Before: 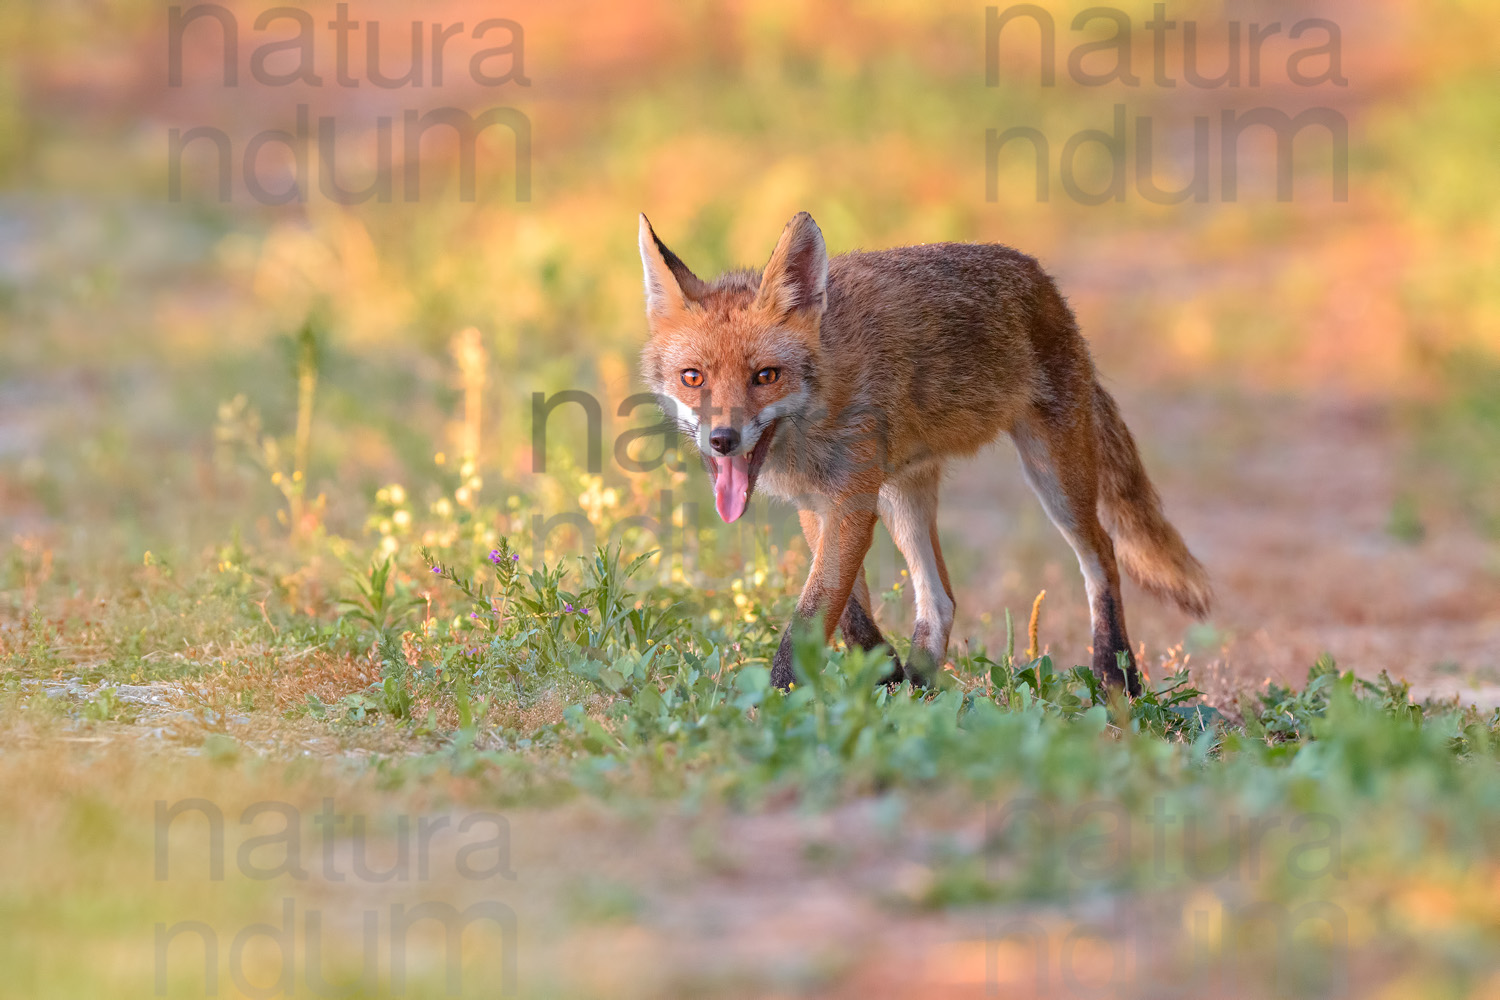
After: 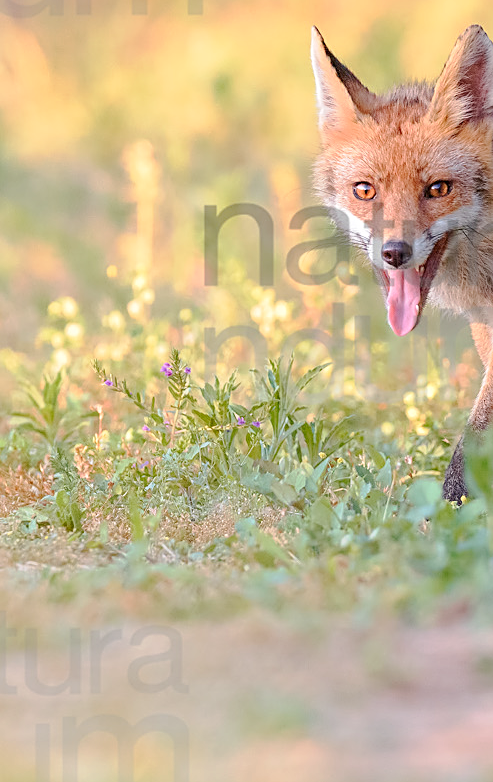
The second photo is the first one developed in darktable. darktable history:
tone curve: curves: ch0 [(0, 0) (0.003, 0.004) (0.011, 0.015) (0.025, 0.033) (0.044, 0.058) (0.069, 0.091) (0.1, 0.131) (0.136, 0.178) (0.177, 0.232) (0.224, 0.294) (0.277, 0.362) (0.335, 0.434) (0.399, 0.512) (0.468, 0.582) (0.543, 0.646) (0.623, 0.713) (0.709, 0.783) (0.801, 0.876) (0.898, 0.938) (1, 1)], preserve colors none
crop and rotate: left 21.872%, top 18.732%, right 45.228%, bottom 2.97%
sharpen: on, module defaults
